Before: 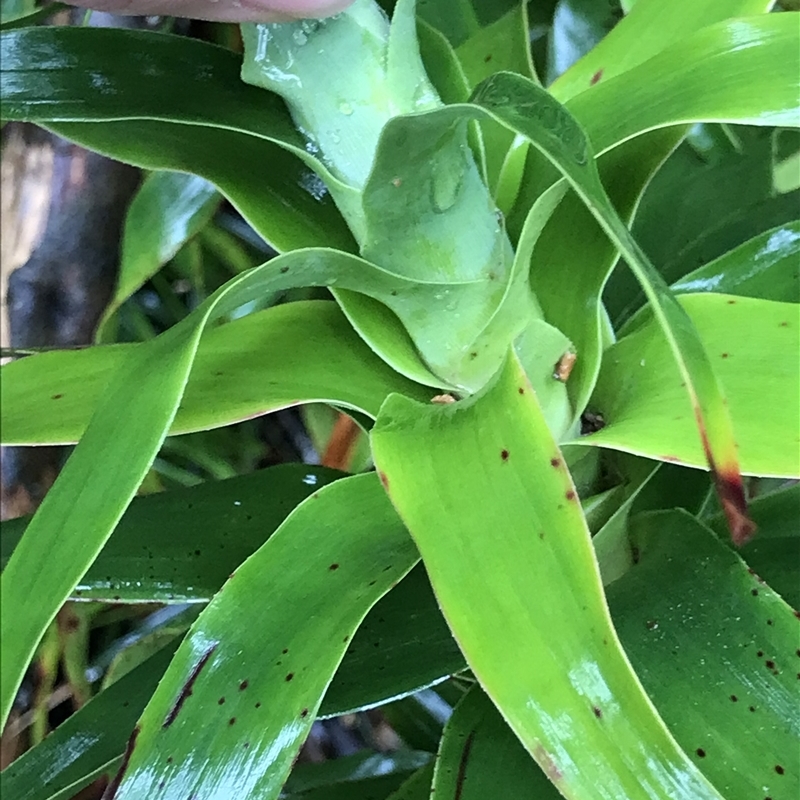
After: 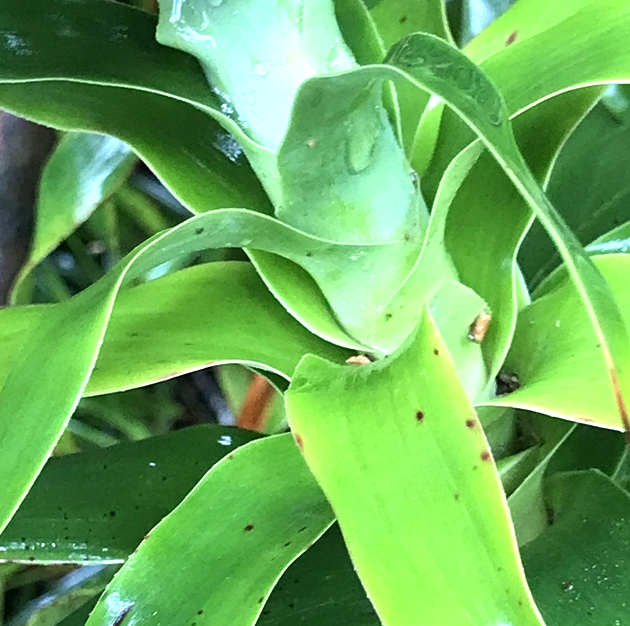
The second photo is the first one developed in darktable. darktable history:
crop and rotate: left 10.75%, top 5.084%, right 10.498%, bottom 16.633%
exposure: exposure 0.725 EV, compensate highlight preservation false
